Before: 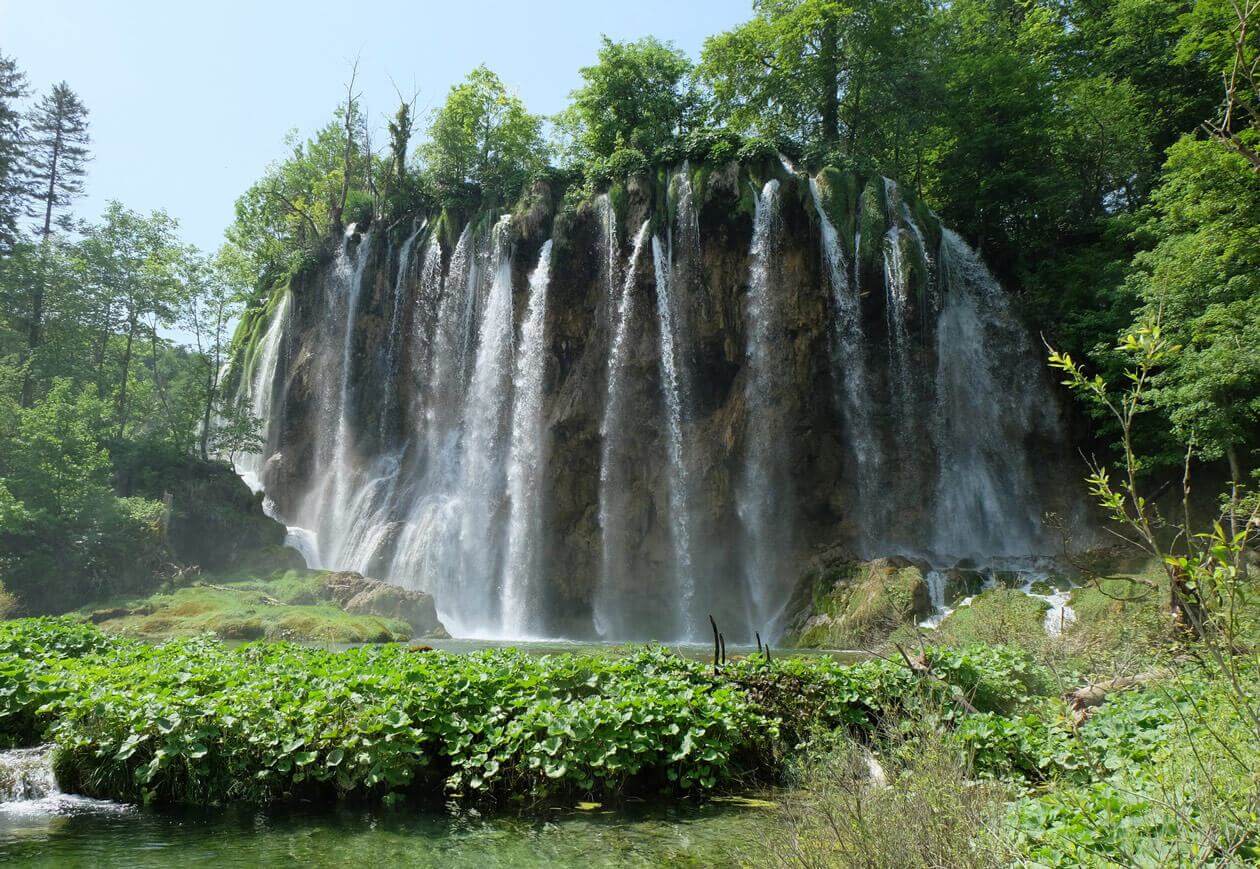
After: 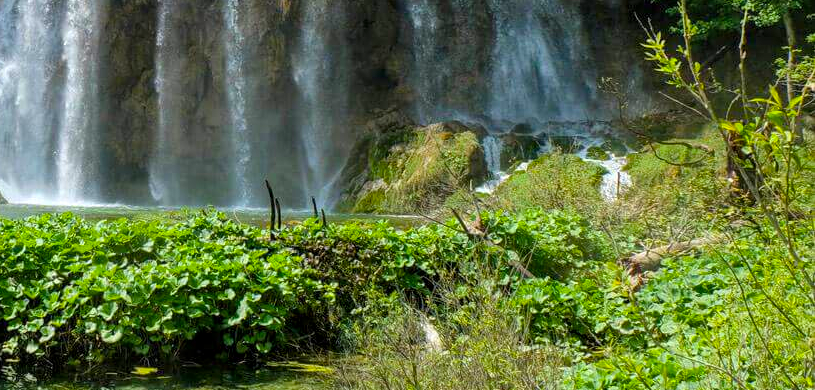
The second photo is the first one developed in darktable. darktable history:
local contrast: on, module defaults
crop and rotate: left 35.241%, top 50.158%, bottom 4.925%
shadows and highlights: low approximation 0.01, soften with gaussian
color balance rgb: linear chroma grading › global chroma 15.46%, perceptual saturation grading › global saturation 0.729%, global vibrance 41.769%
